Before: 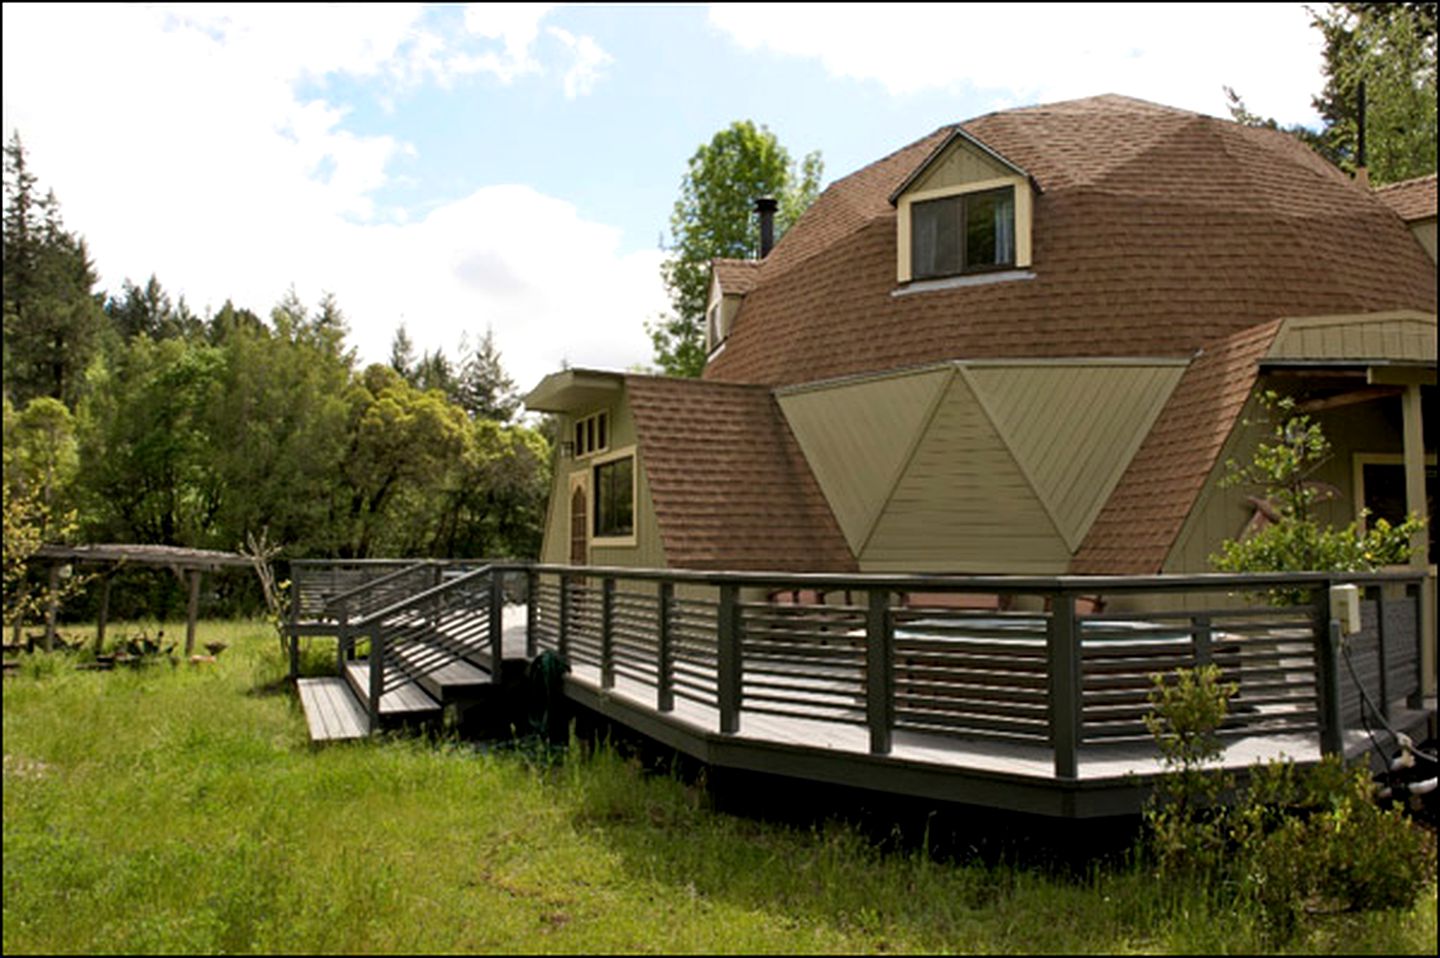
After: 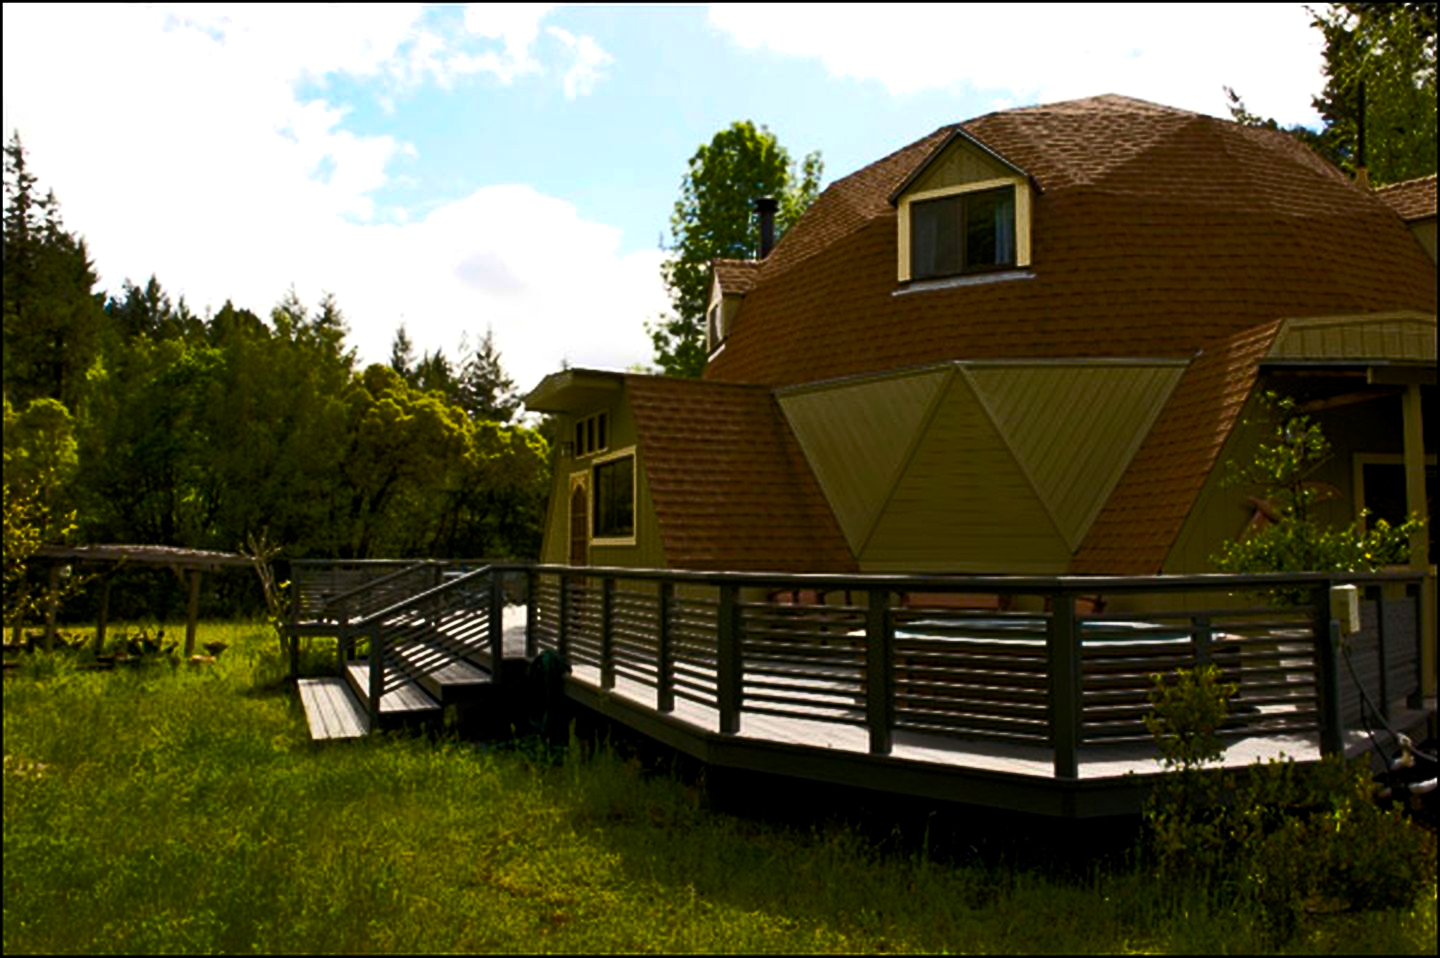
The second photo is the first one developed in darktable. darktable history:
color balance rgb: shadows lift › chroma 1.01%, shadows lift › hue 240.58°, perceptual saturation grading › global saturation 20%, perceptual saturation grading › highlights 1.96%, perceptual saturation grading › shadows 50.192%, perceptual brilliance grading › highlights 1.603%, perceptual brilliance grading › mid-tones -49.739%, perceptual brilliance grading › shadows -50.25%, global vibrance 43.517%
